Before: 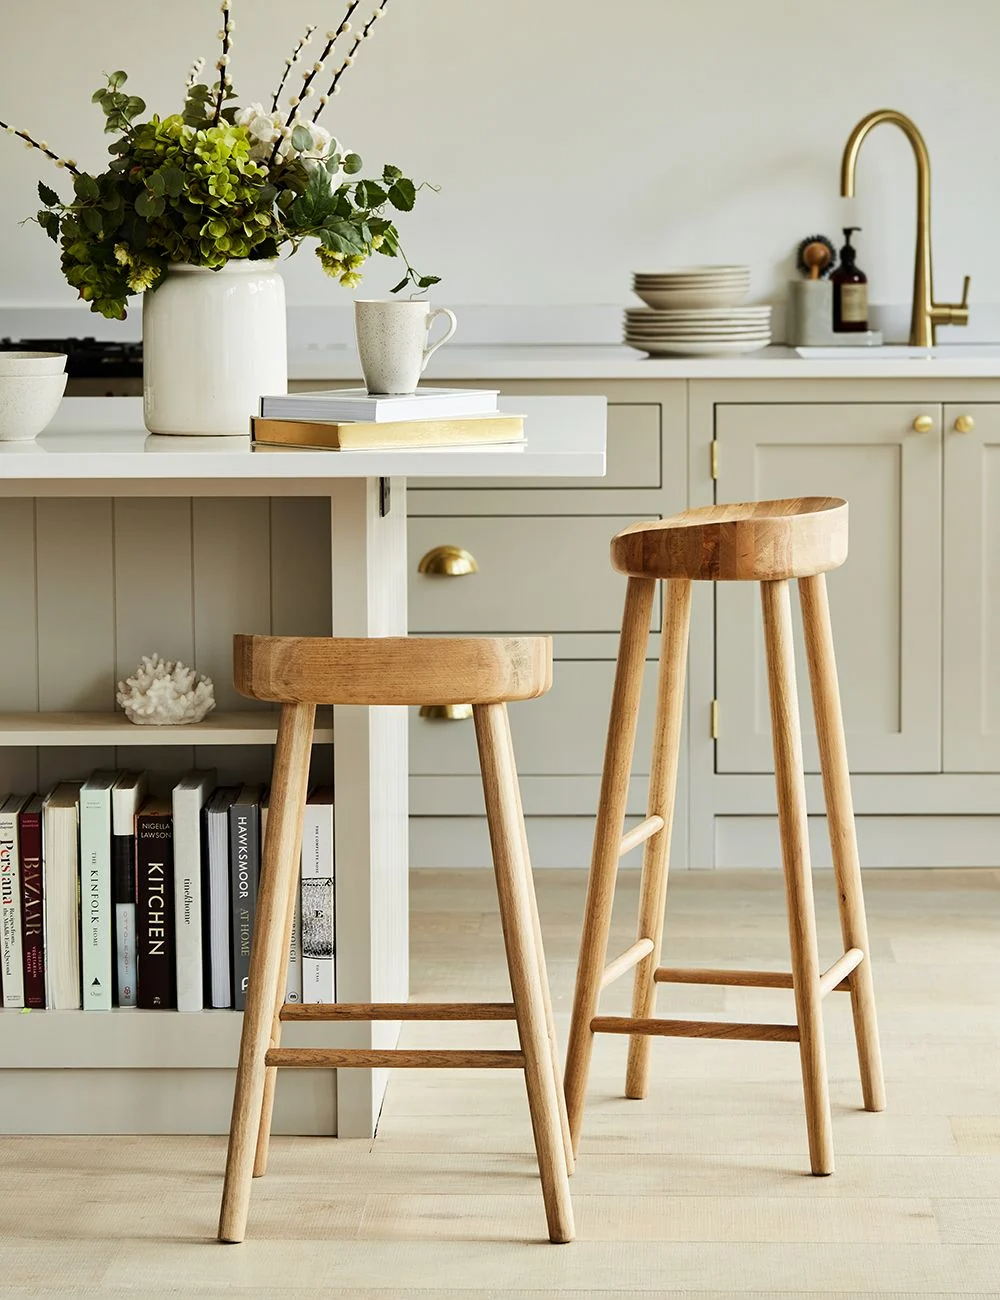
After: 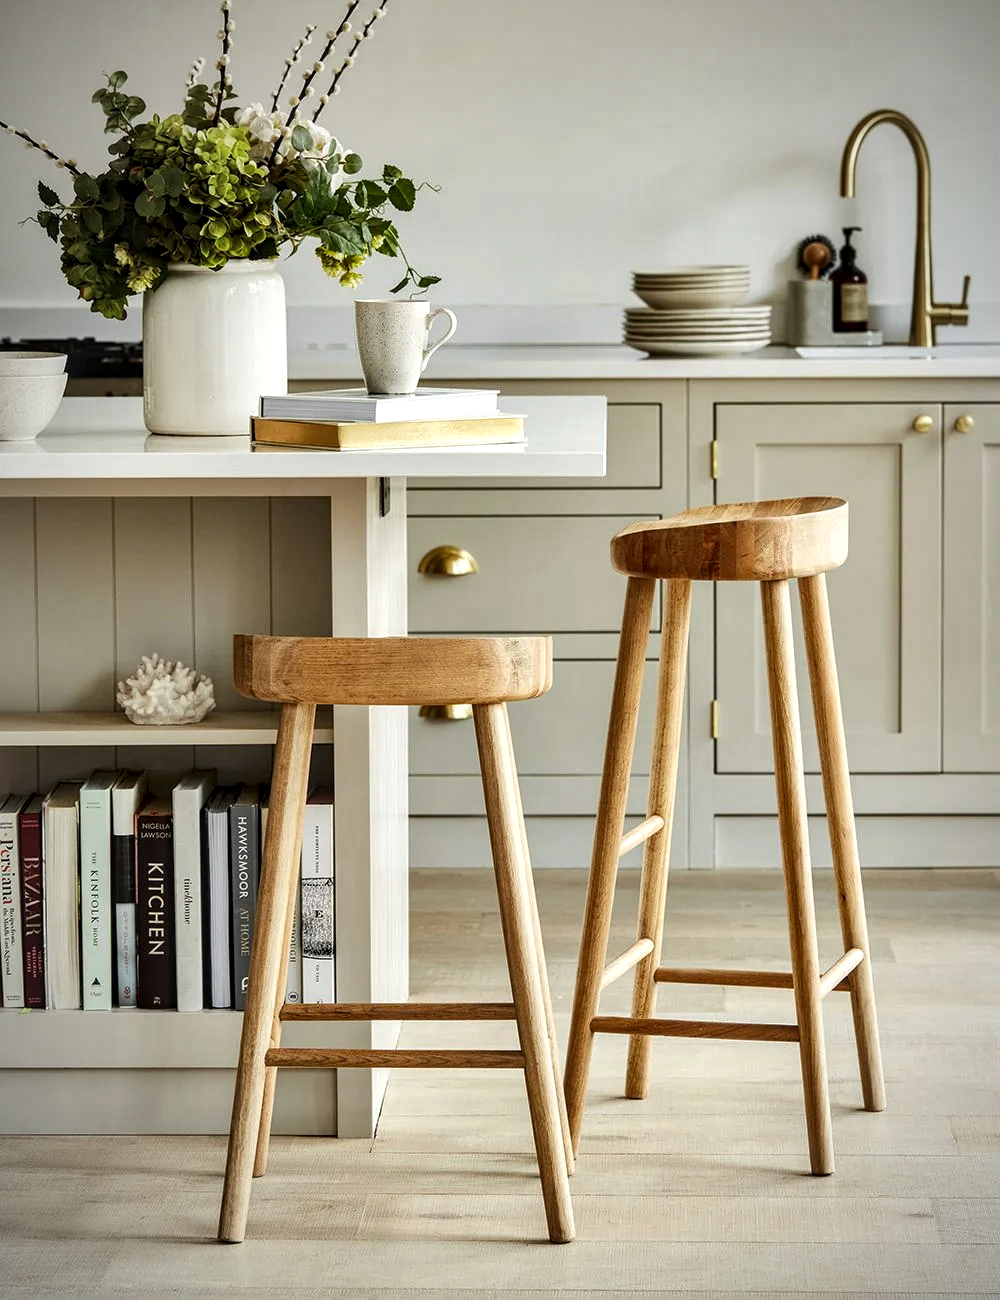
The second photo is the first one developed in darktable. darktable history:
shadows and highlights: shadows 48.23, highlights -41.85, soften with gaussian
exposure: black level correction 0.001, exposure 0.14 EV, compensate highlight preservation false
vignetting: fall-off start 80.82%, fall-off radius 62.48%, automatic ratio true, width/height ratio 1.422
local contrast: highlights 32%, detail 134%
